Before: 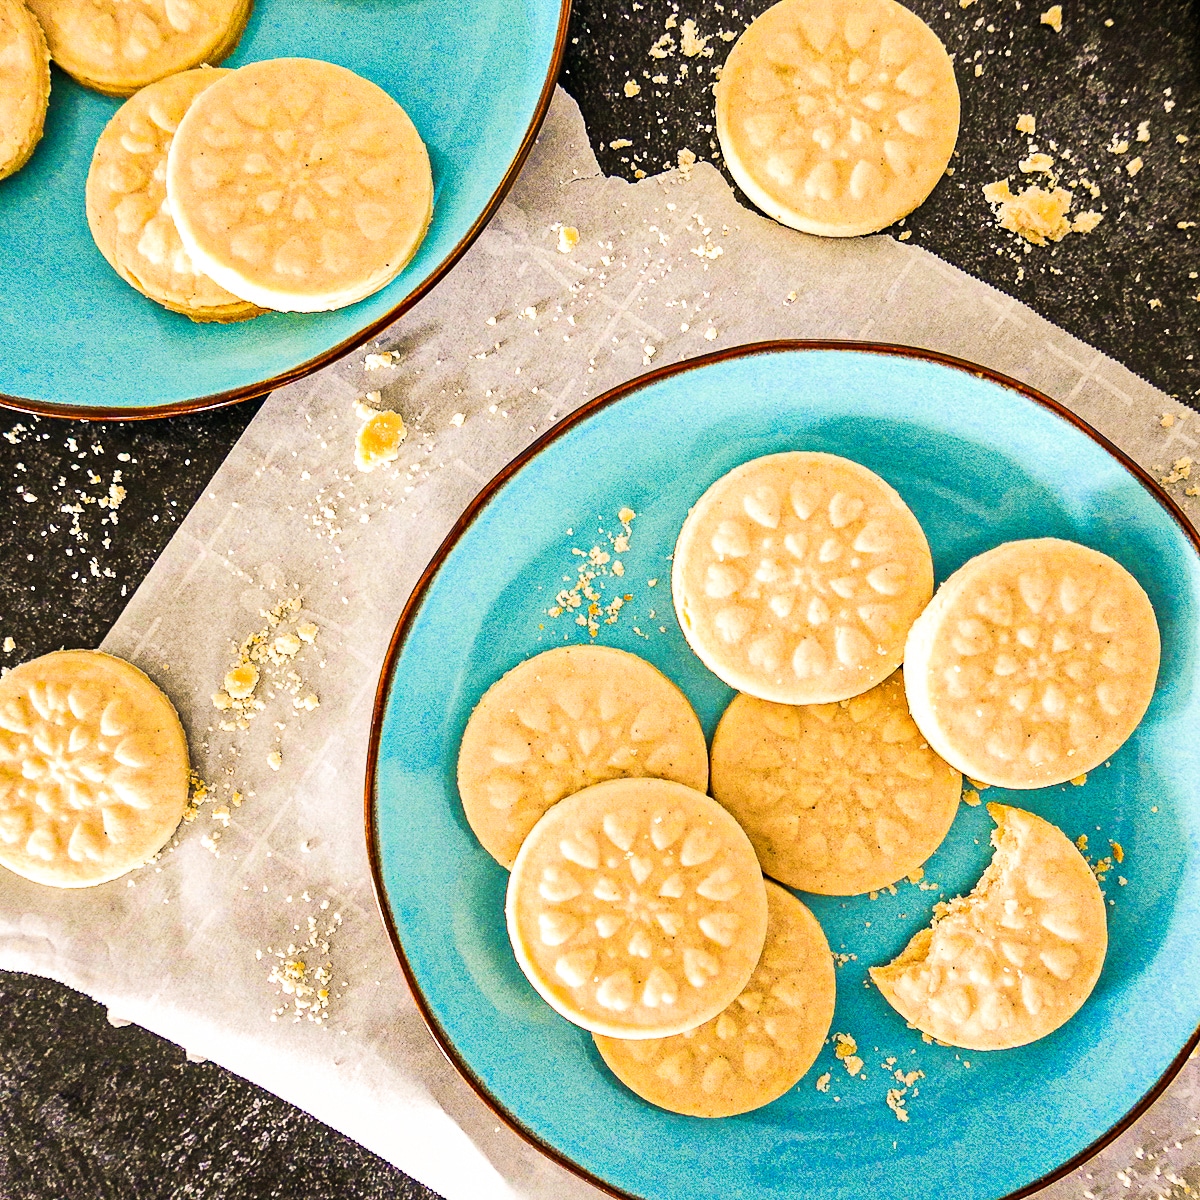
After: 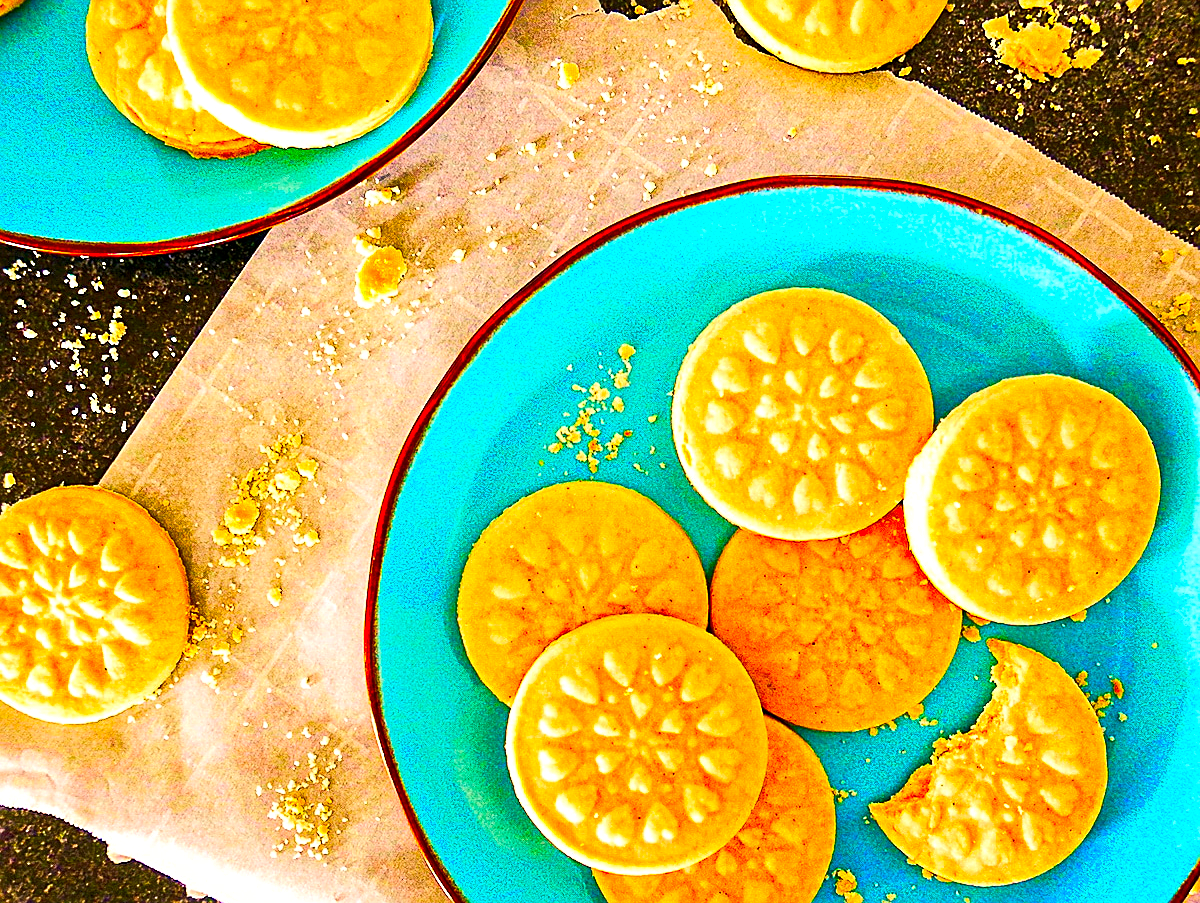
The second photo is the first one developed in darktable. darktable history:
color correction: highlights b* -0.045, saturation 2.95
local contrast: highlights 105%, shadows 102%, detail 119%, midtone range 0.2
sharpen: on, module defaults
crop: top 13.68%, bottom 11.06%
